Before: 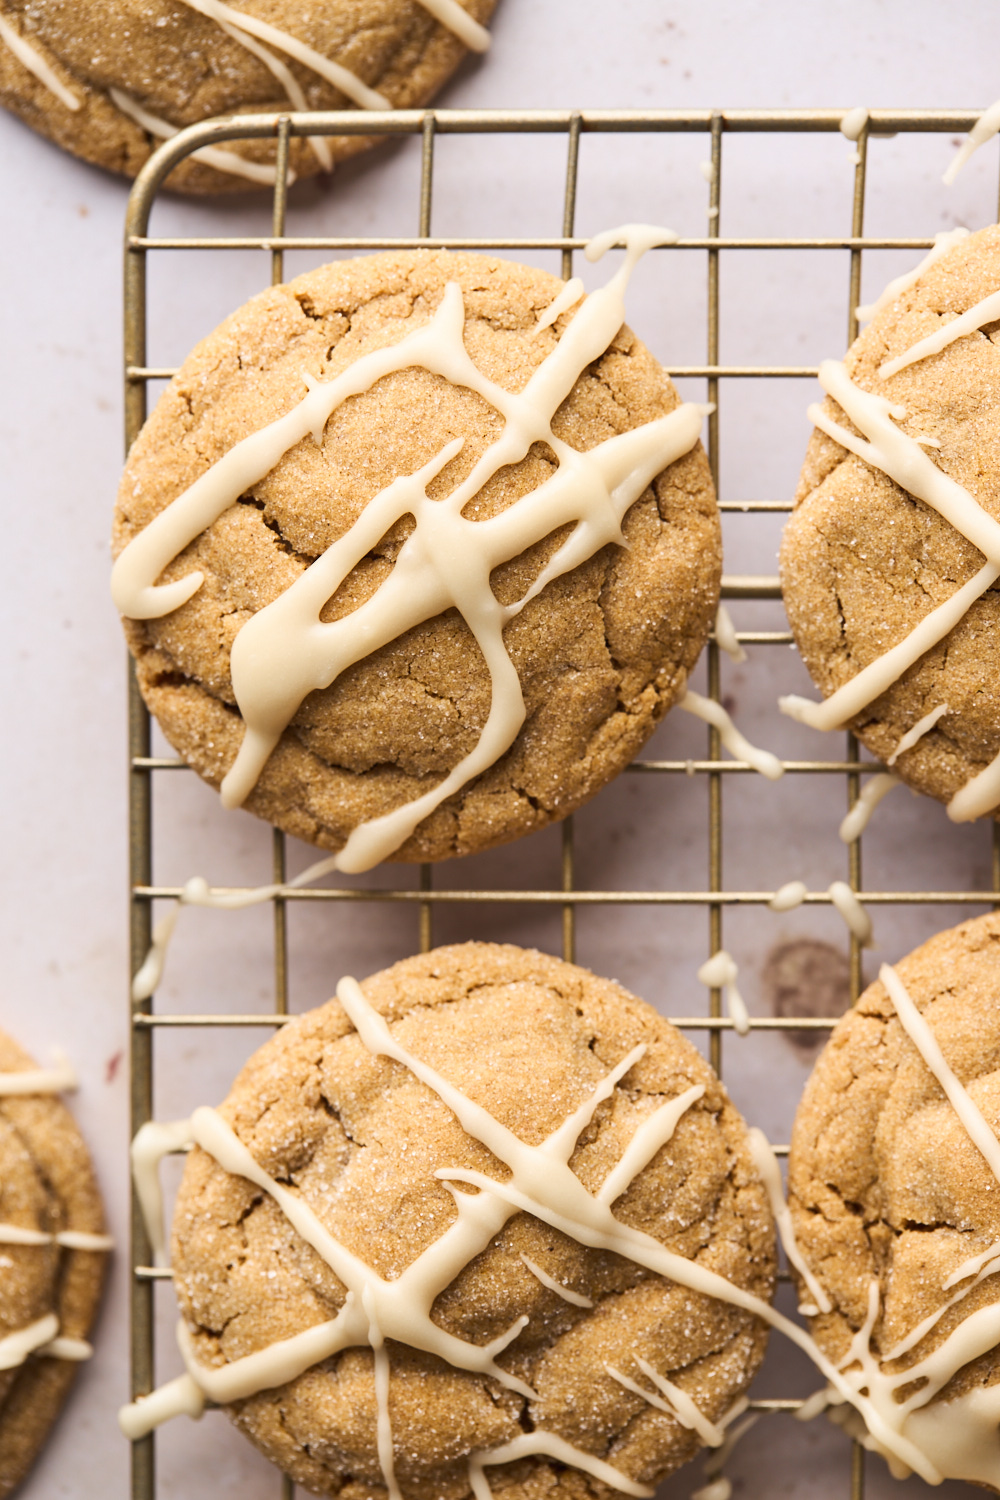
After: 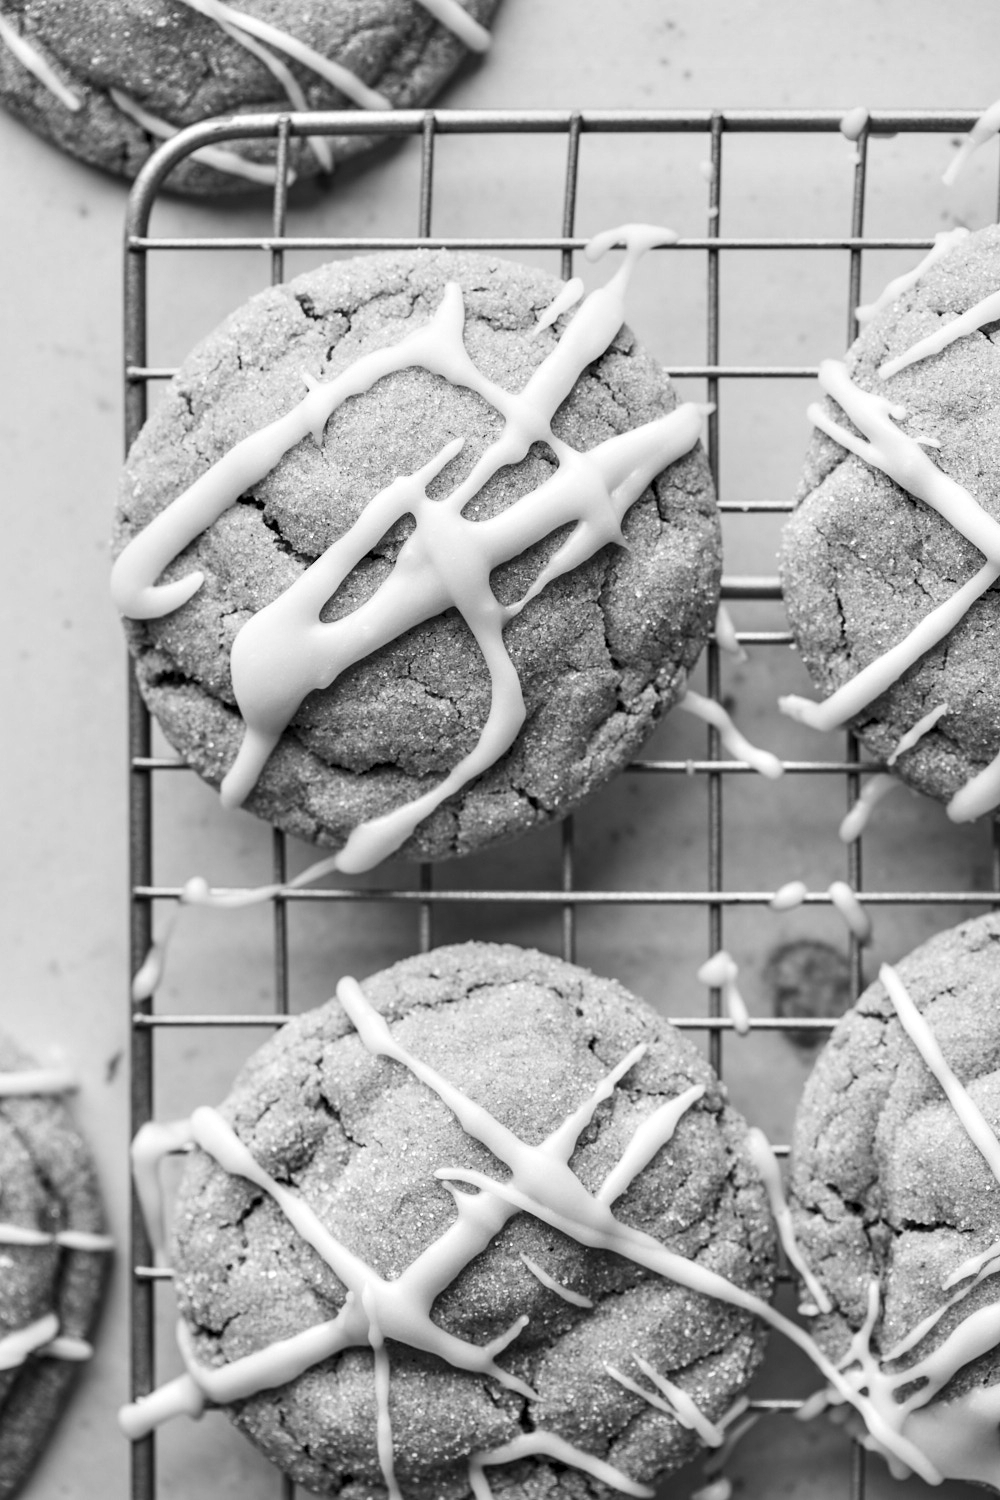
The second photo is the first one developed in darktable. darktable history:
contrast equalizer: octaves 7, y [[0.6 ×6], [0.55 ×6], [0 ×6], [0 ×6], [0 ×6]], mix 0.35
monochrome: a 30.25, b 92.03
local contrast: on, module defaults
